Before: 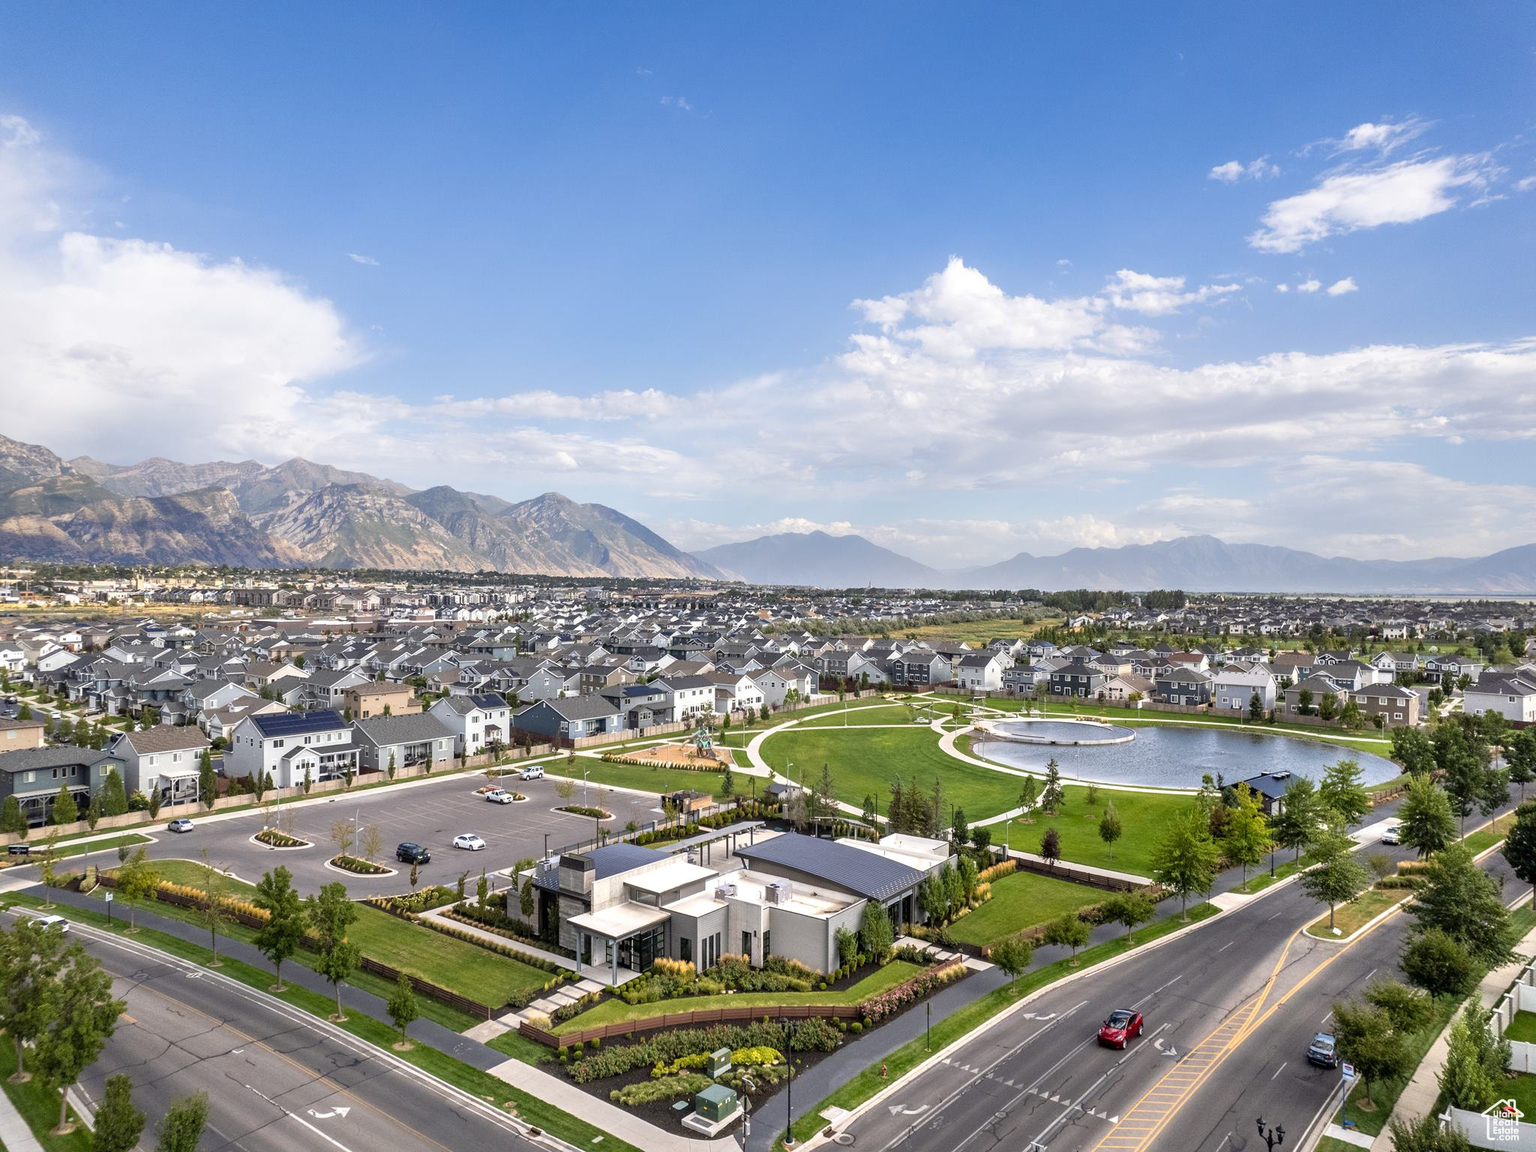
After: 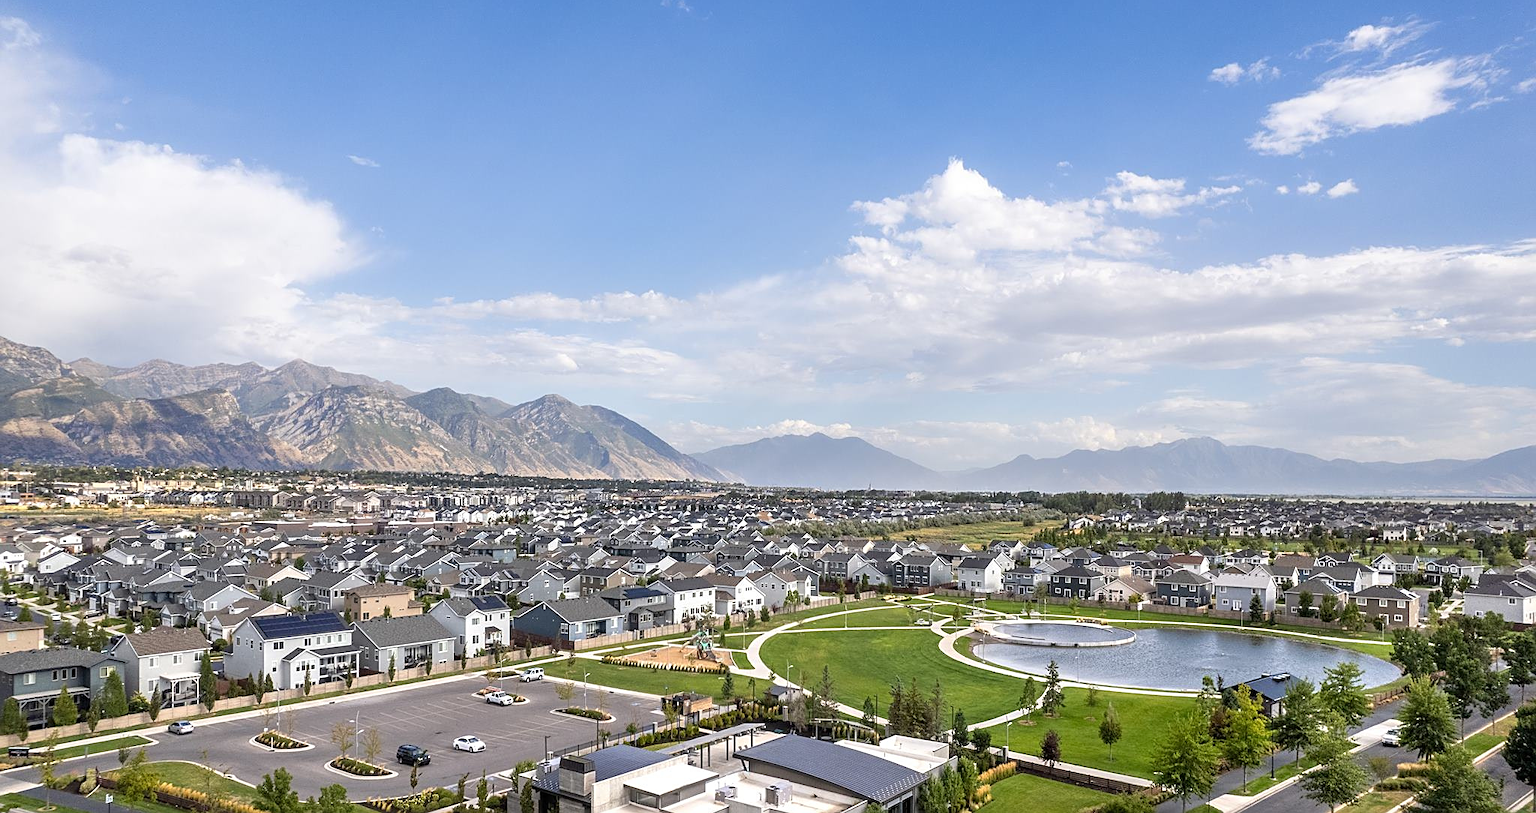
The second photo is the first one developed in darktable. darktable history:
sharpen: on, module defaults
crop and rotate: top 8.551%, bottom 20.825%
levels: mode automatic, levels [0.116, 0.574, 1]
